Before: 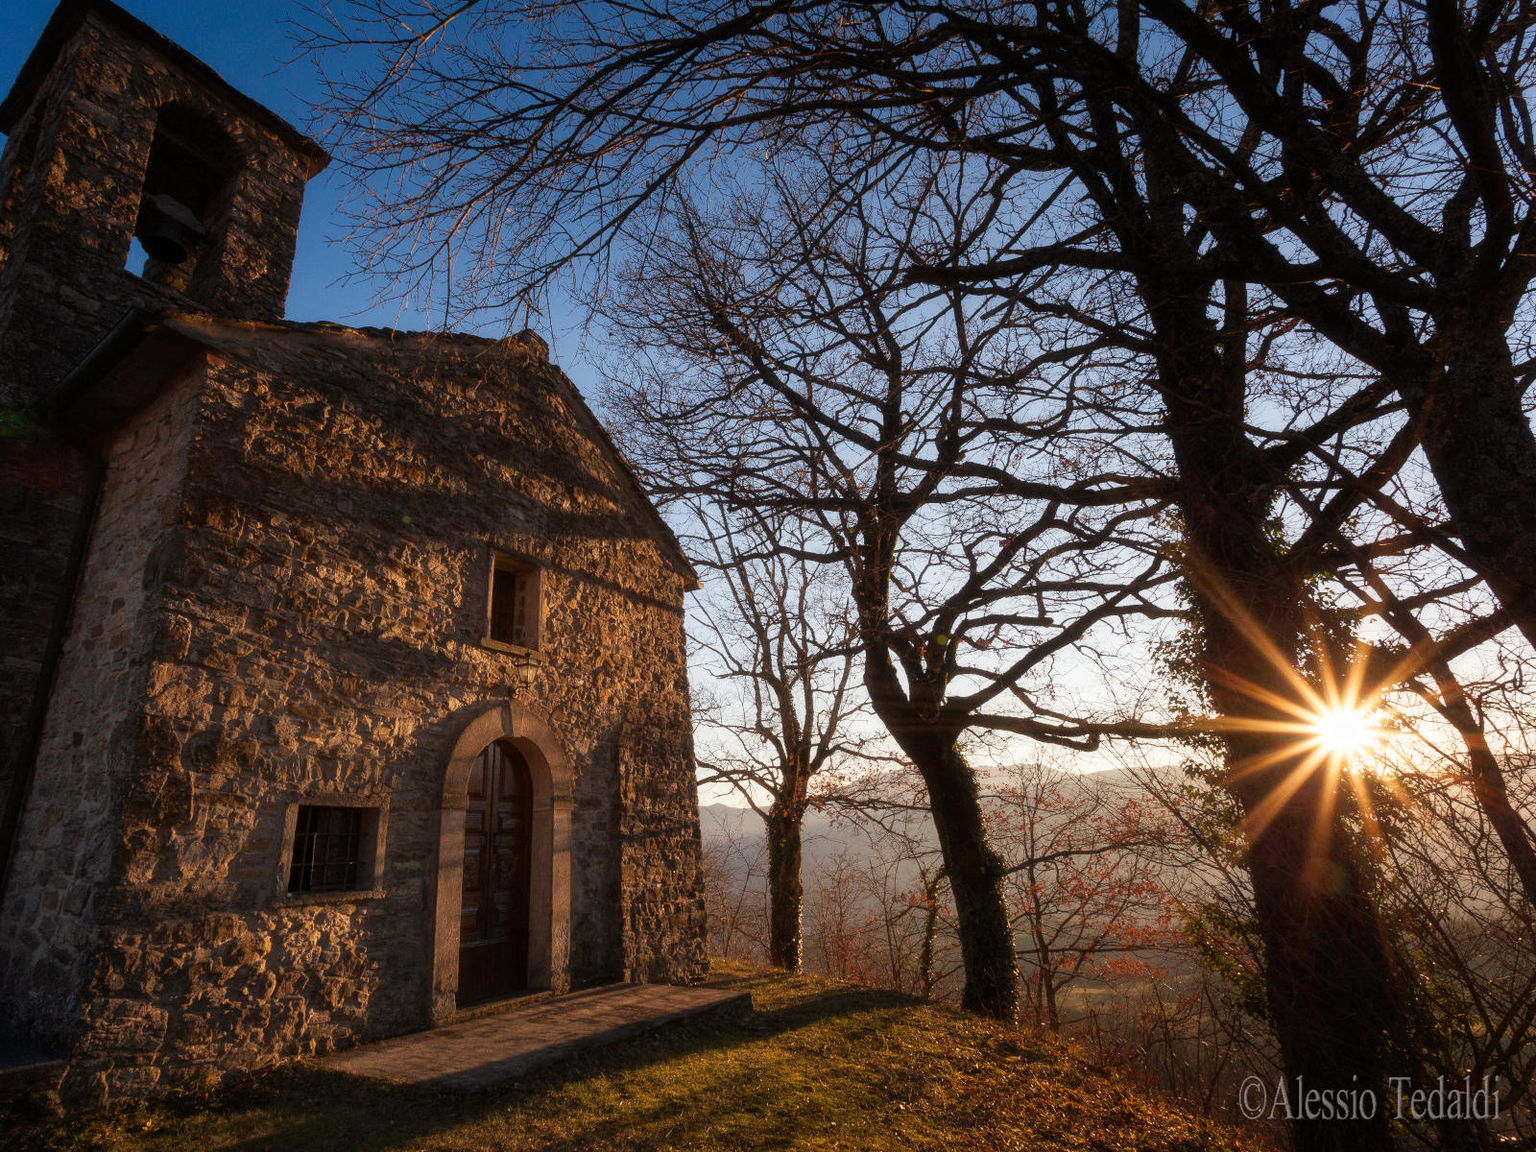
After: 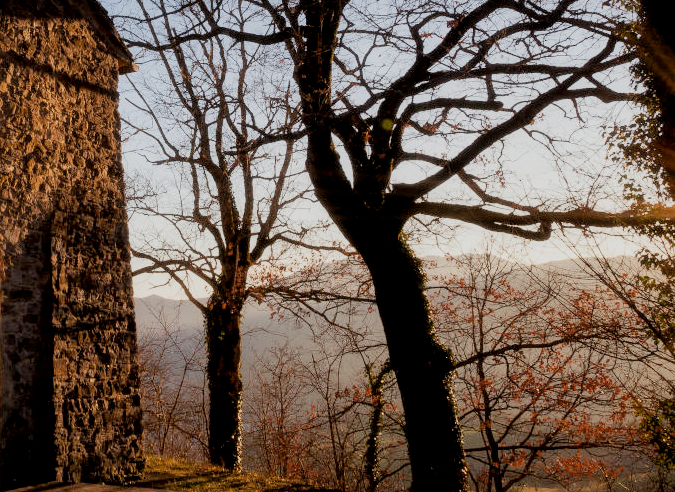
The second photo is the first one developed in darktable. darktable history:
crop: left 37.154%, top 45.193%, right 20.624%, bottom 13.75%
filmic rgb: black relative exposure -7.65 EV, white relative exposure 4.56 EV, hardness 3.61
exposure: black level correction 0.009, exposure 0.114 EV, compensate highlight preservation false
local contrast: mode bilateral grid, contrast 31, coarseness 26, midtone range 0.2
